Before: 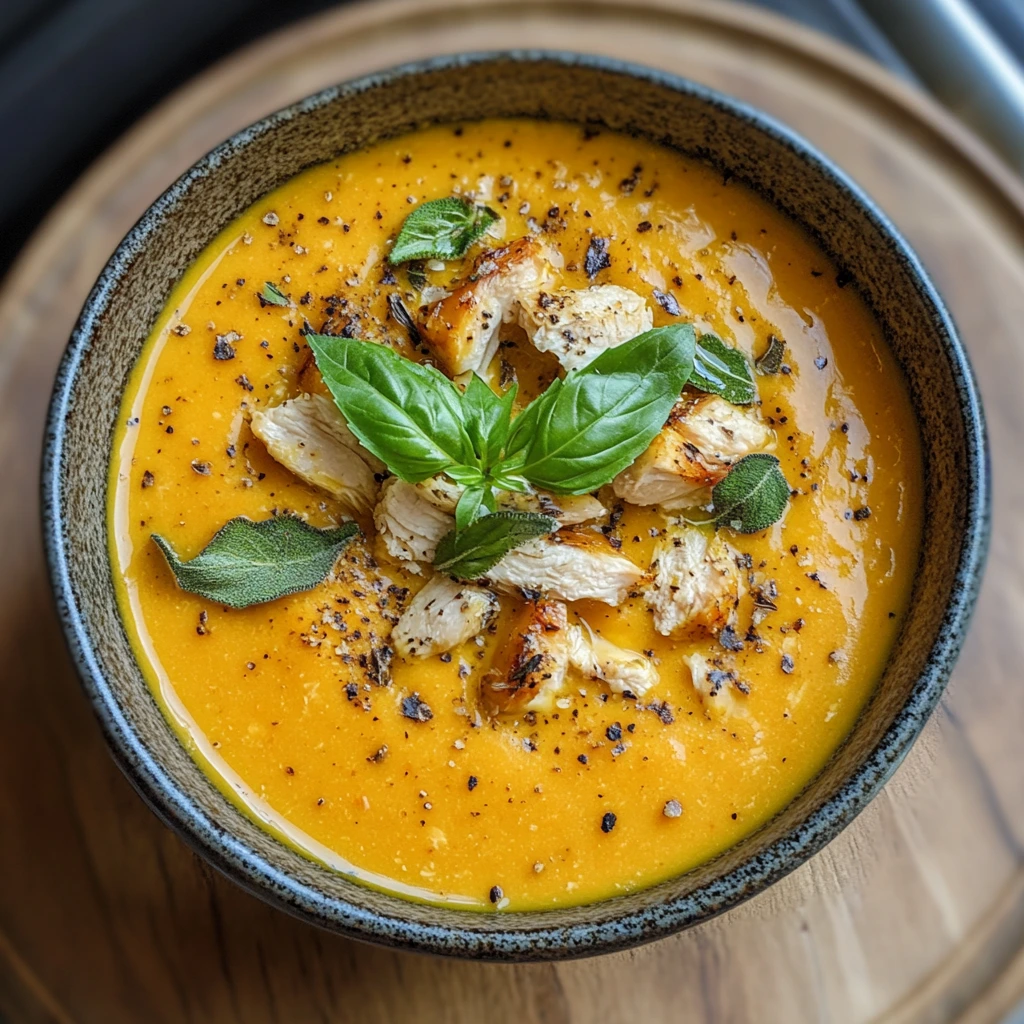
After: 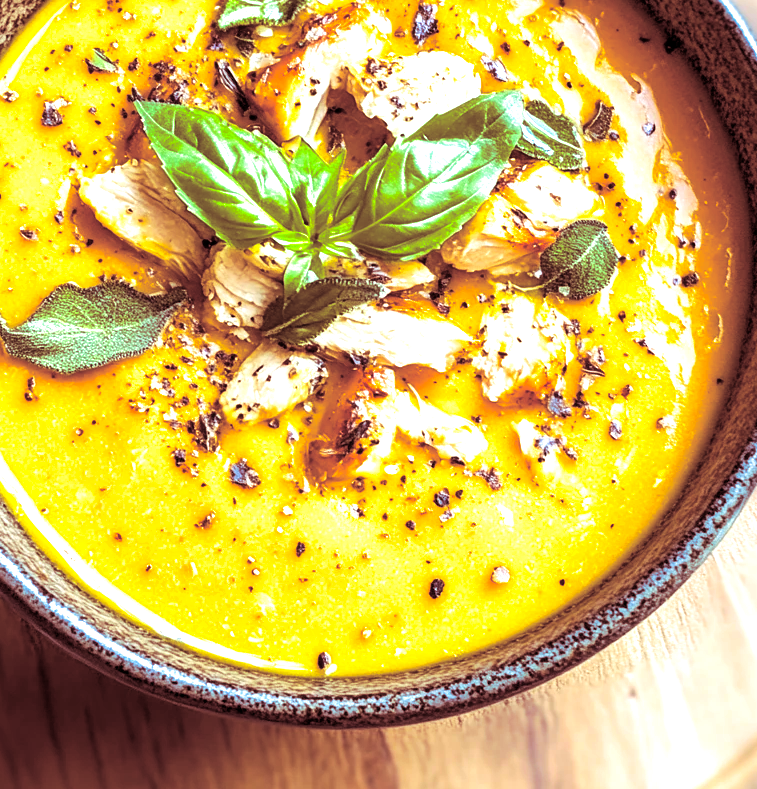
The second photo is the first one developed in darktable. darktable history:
exposure: black level correction 0.001, exposure 1.398 EV, compensate exposure bias true, compensate highlight preservation false
split-toning: highlights › saturation 0, balance -61.83
color balance rgb: perceptual saturation grading › global saturation 30%, global vibrance 10%
crop: left 16.871%, top 22.857%, right 9.116%
